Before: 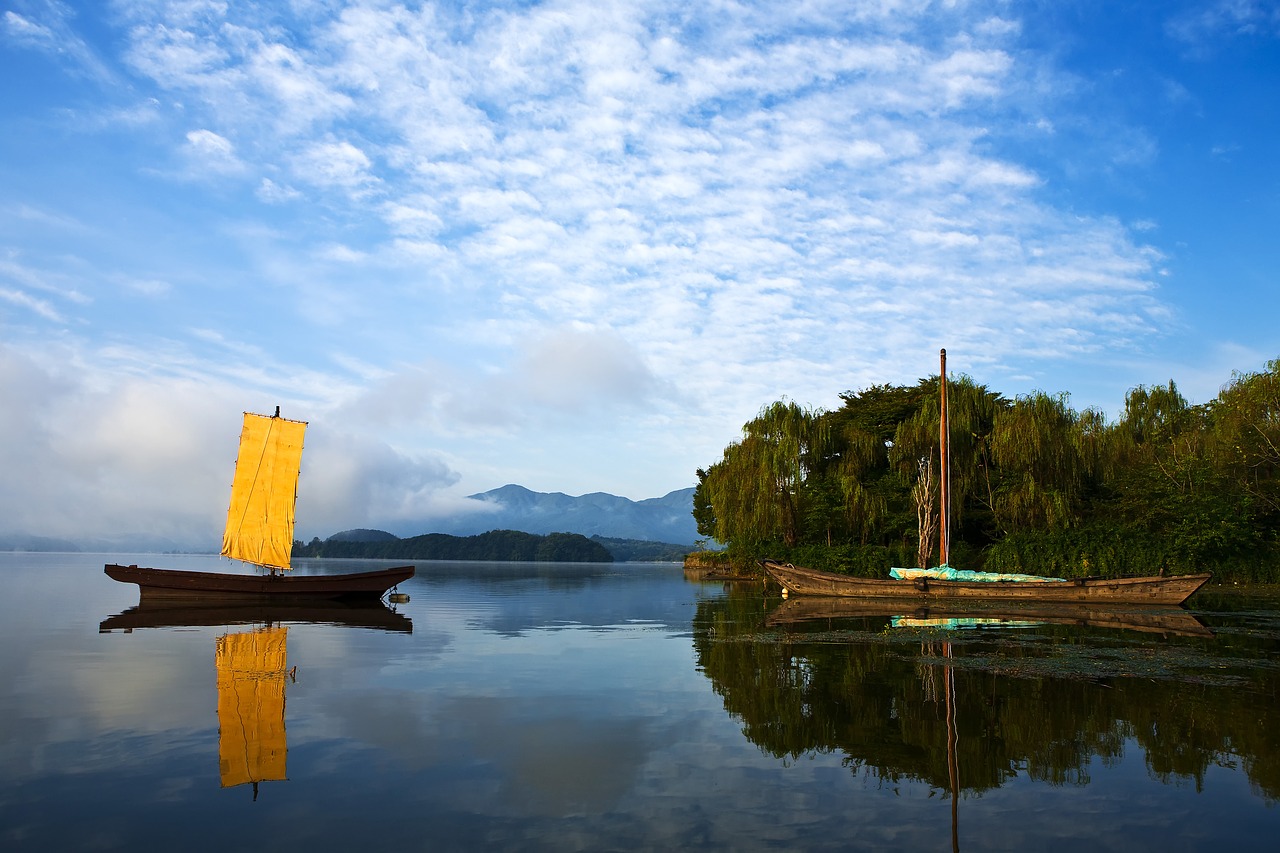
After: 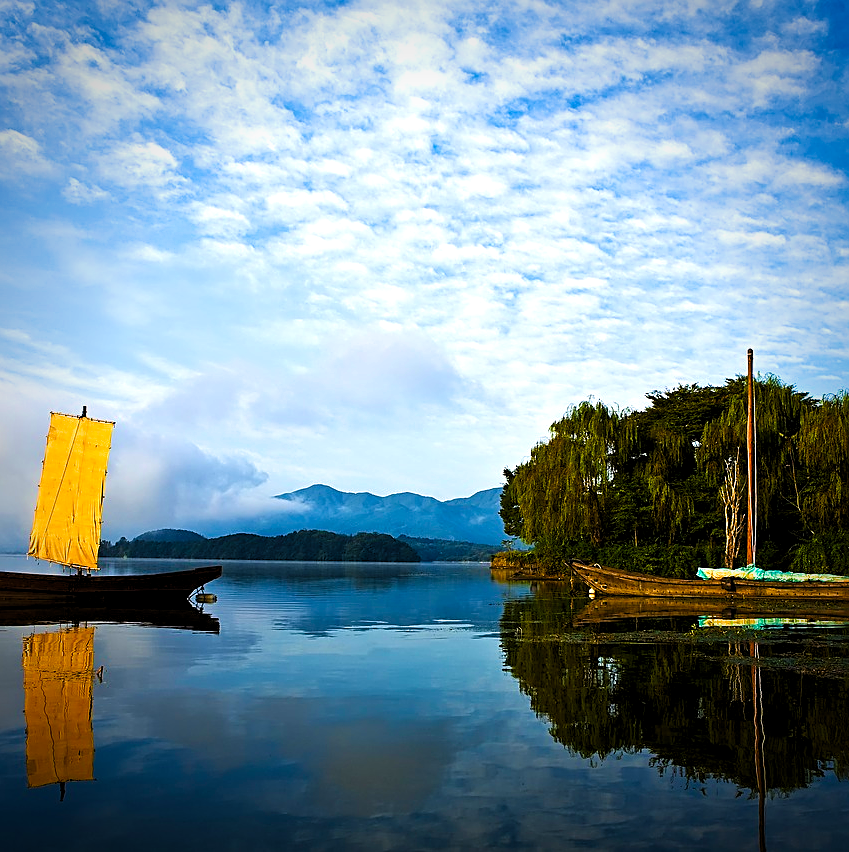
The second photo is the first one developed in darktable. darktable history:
crop and rotate: left 15.105%, right 18.536%
vignetting: fall-off start 73.5%, saturation -0.029, unbound false
levels: levels [0.062, 0.494, 0.925]
sharpen: on, module defaults
velvia: strength 50.65%, mid-tones bias 0.515
